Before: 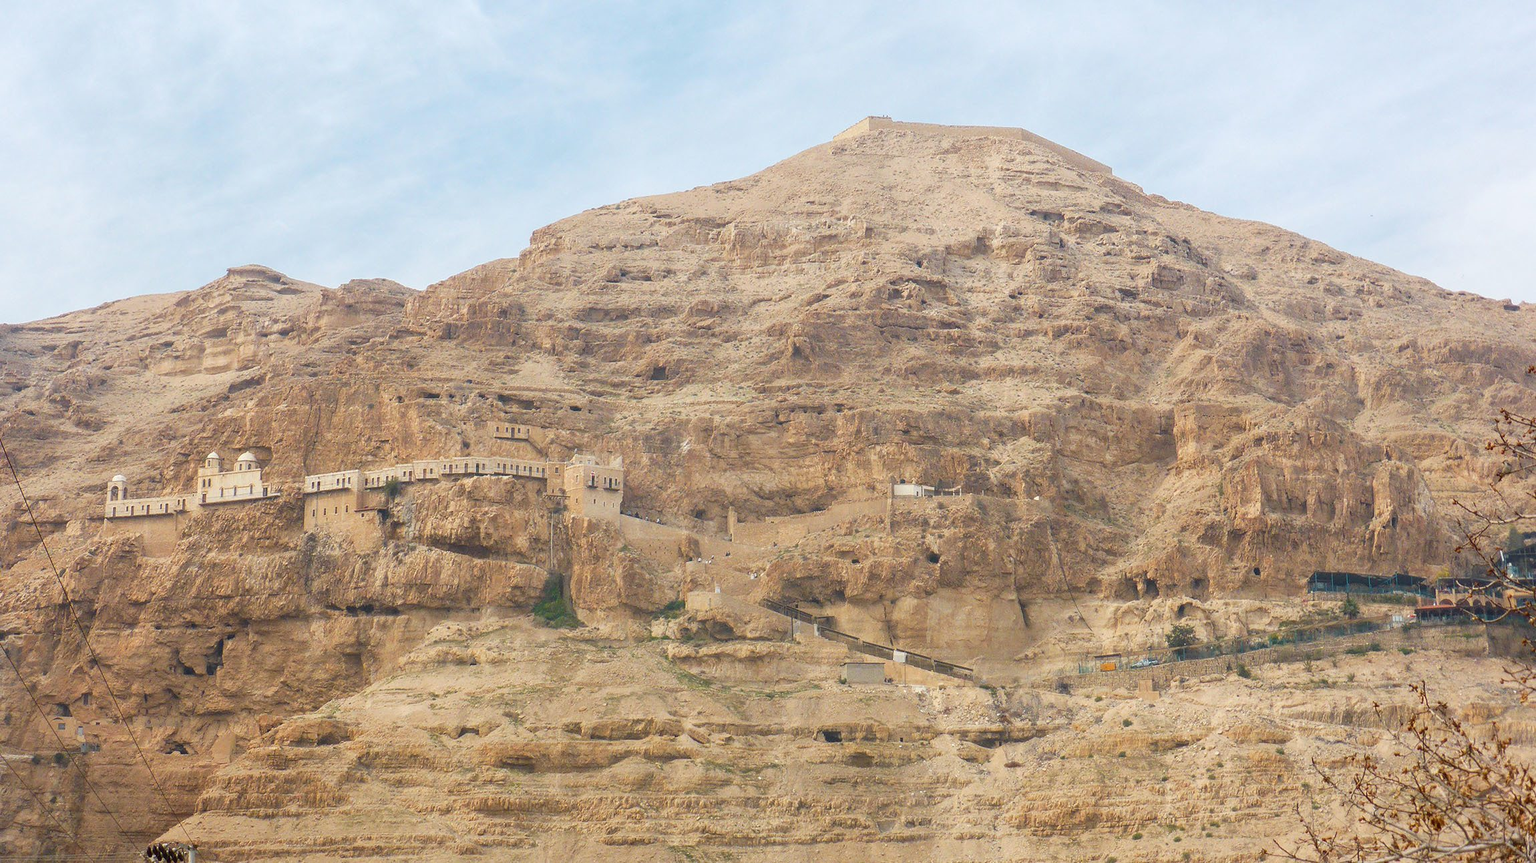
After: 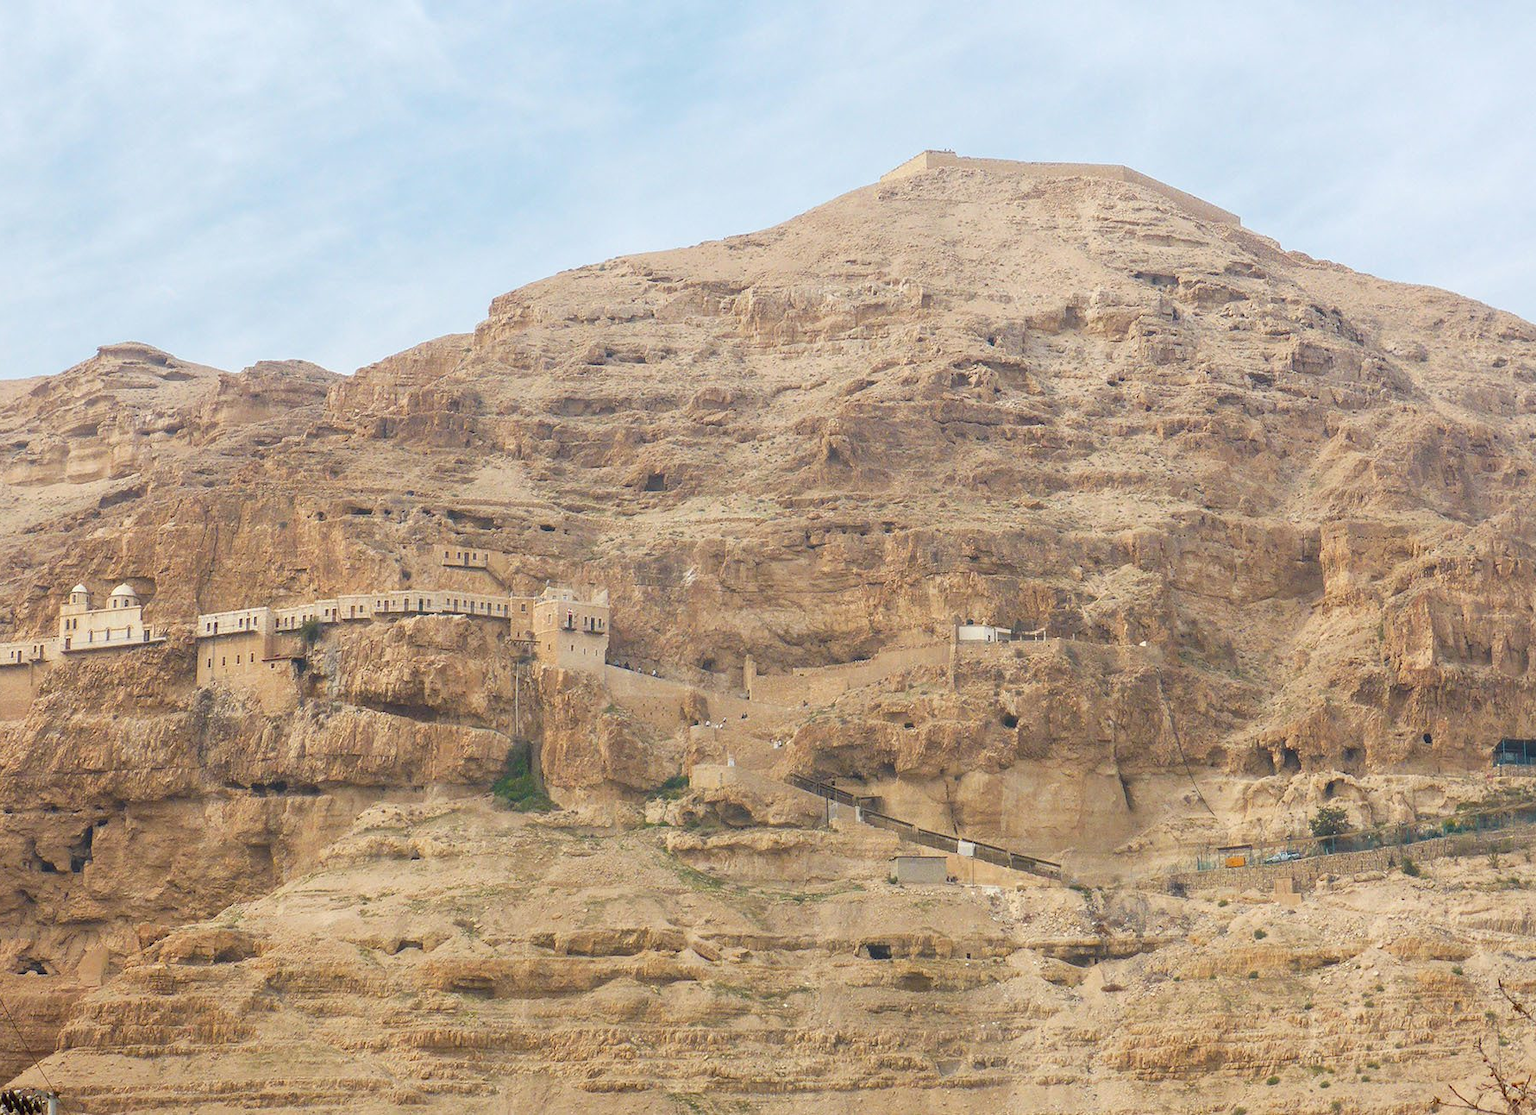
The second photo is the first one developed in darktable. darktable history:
crop: left 9.88%, right 12.664%
white balance: emerald 1
